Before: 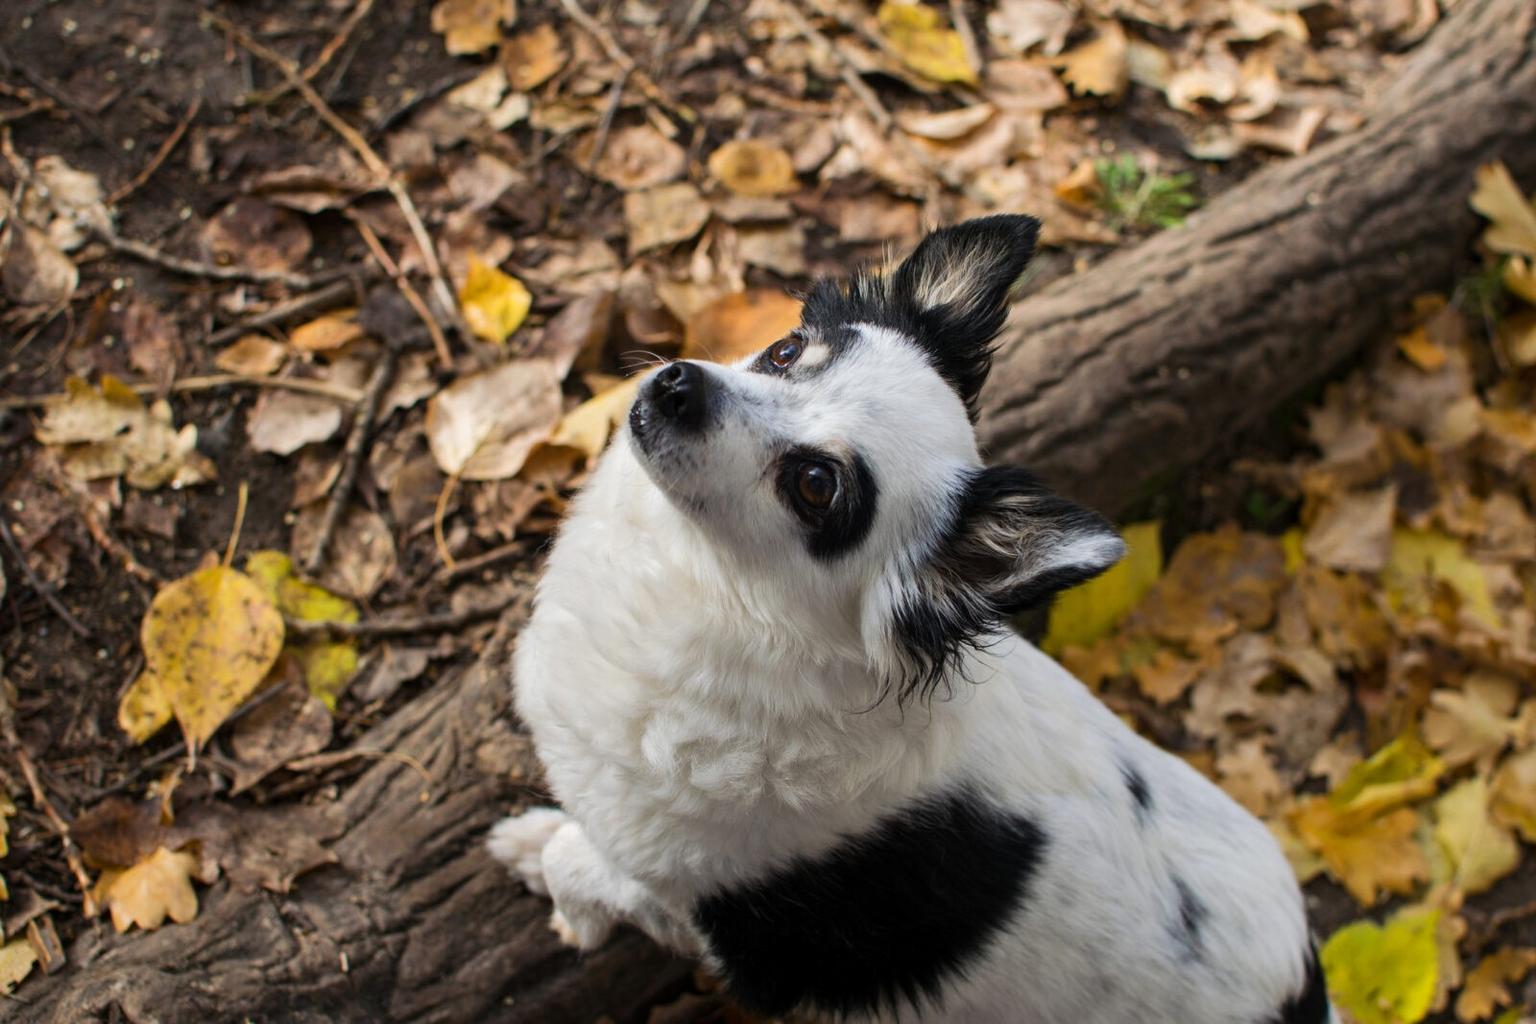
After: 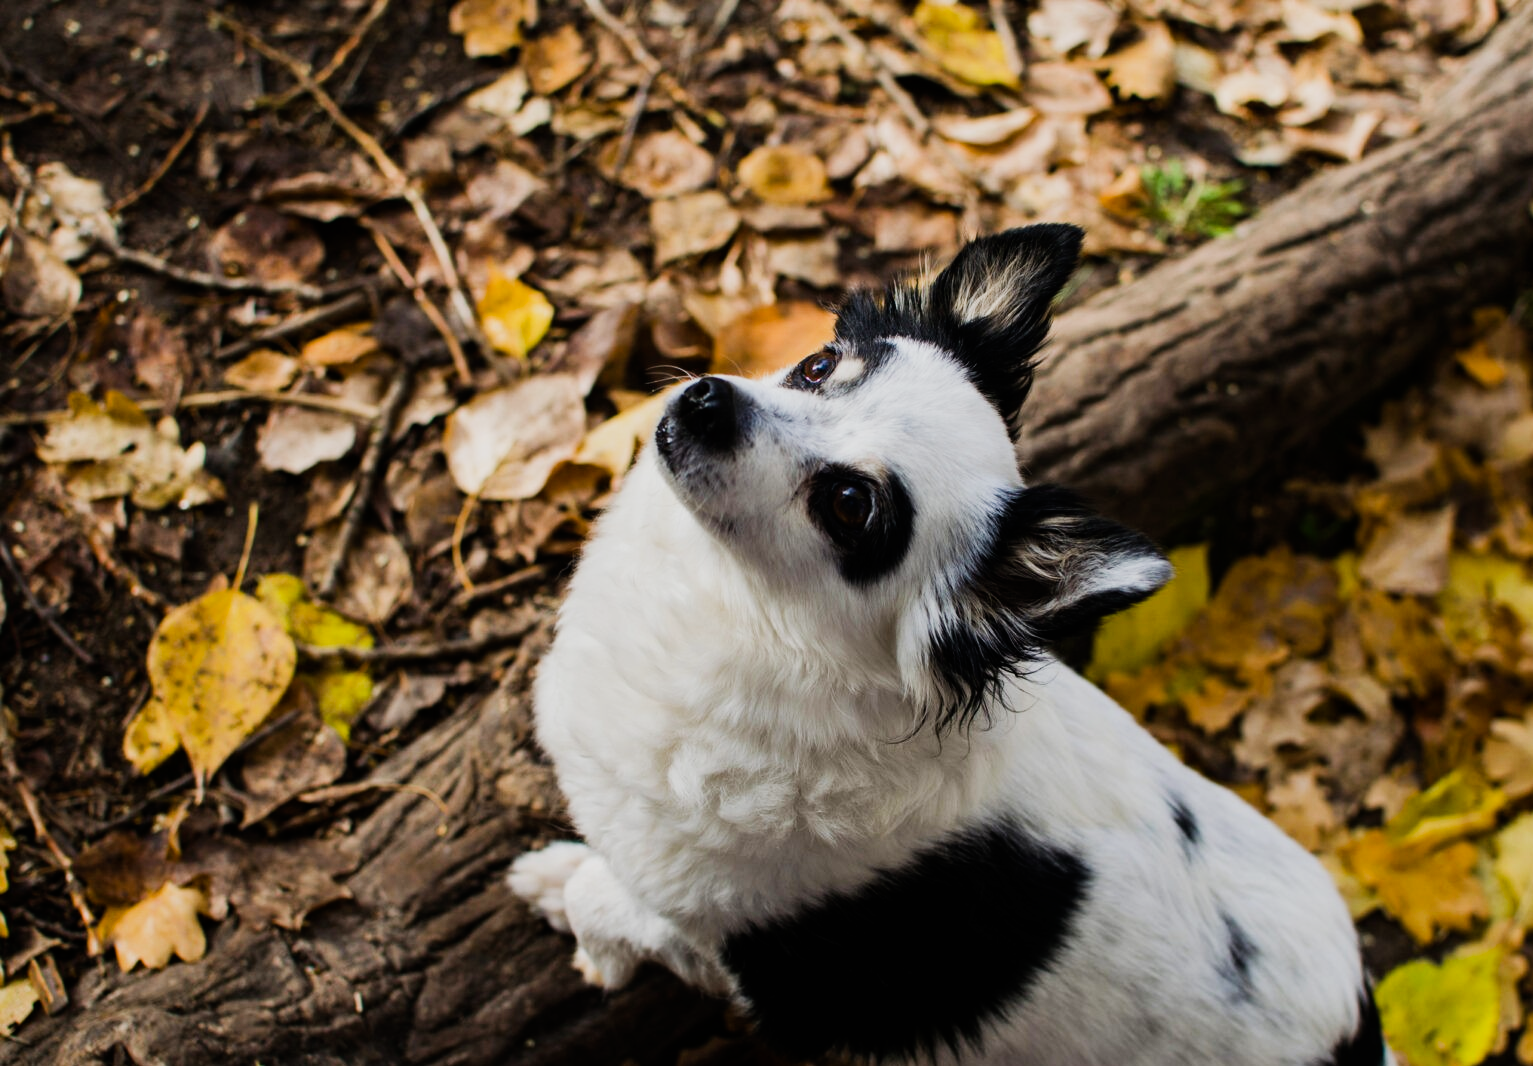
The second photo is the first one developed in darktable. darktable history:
crop: right 4.126%, bottom 0.031%
sigmoid: contrast 1.7
